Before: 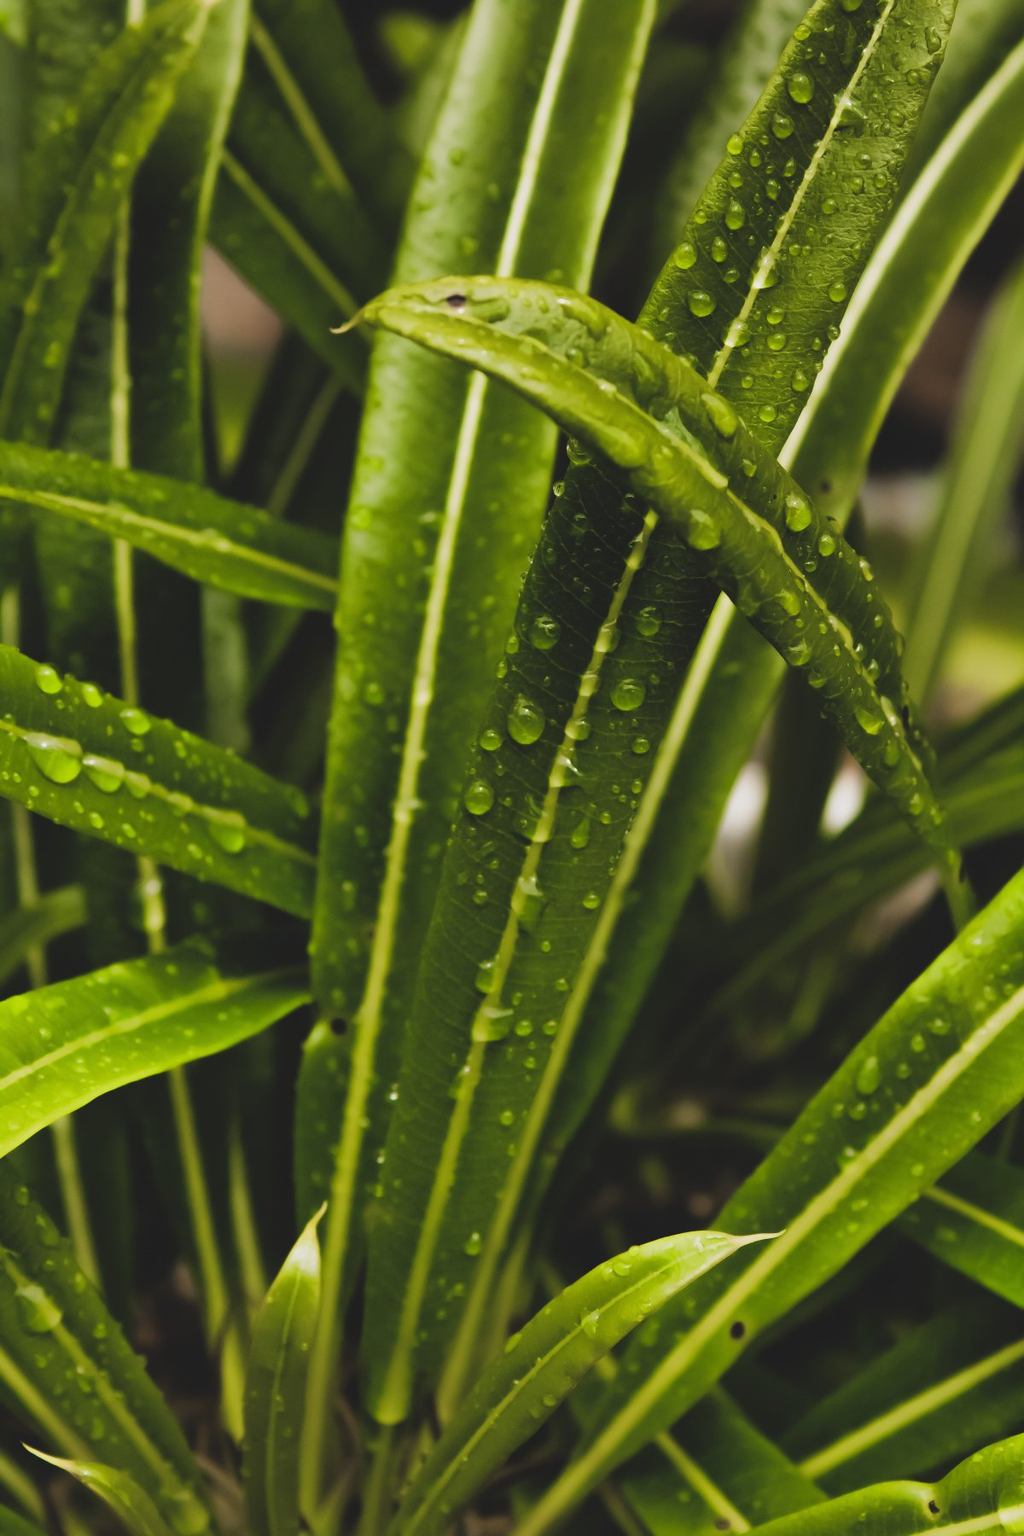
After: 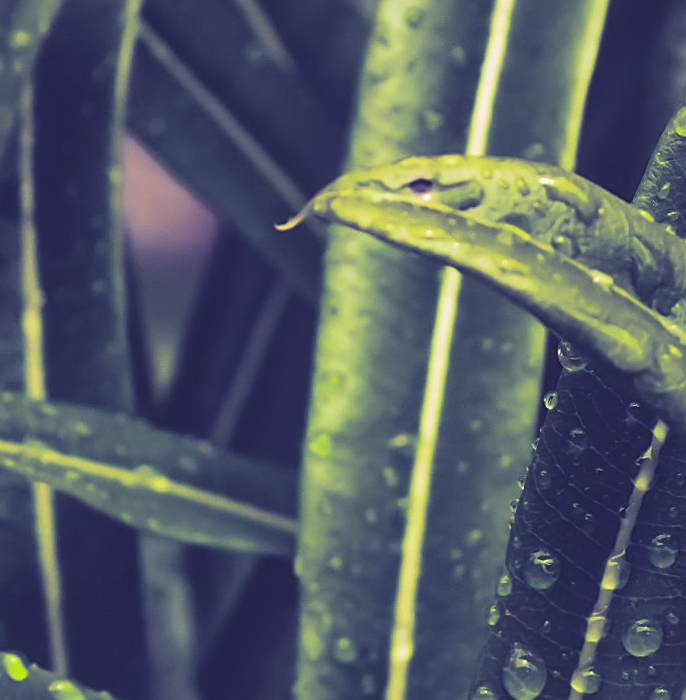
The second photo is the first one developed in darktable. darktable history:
local contrast: on, module defaults
sharpen: on, module defaults
contrast brightness saturation: contrast -0.28
crop: left 10.121%, top 10.631%, right 36.218%, bottom 51.526%
rotate and perspective: rotation -2.56°, automatic cropping off
split-toning: shadows › hue 242.67°, shadows › saturation 0.733, highlights › hue 45.33°, highlights › saturation 0.667, balance -53.304, compress 21.15%
exposure: black level correction -0.002, exposure 0.708 EV, compensate exposure bias true, compensate highlight preservation false
